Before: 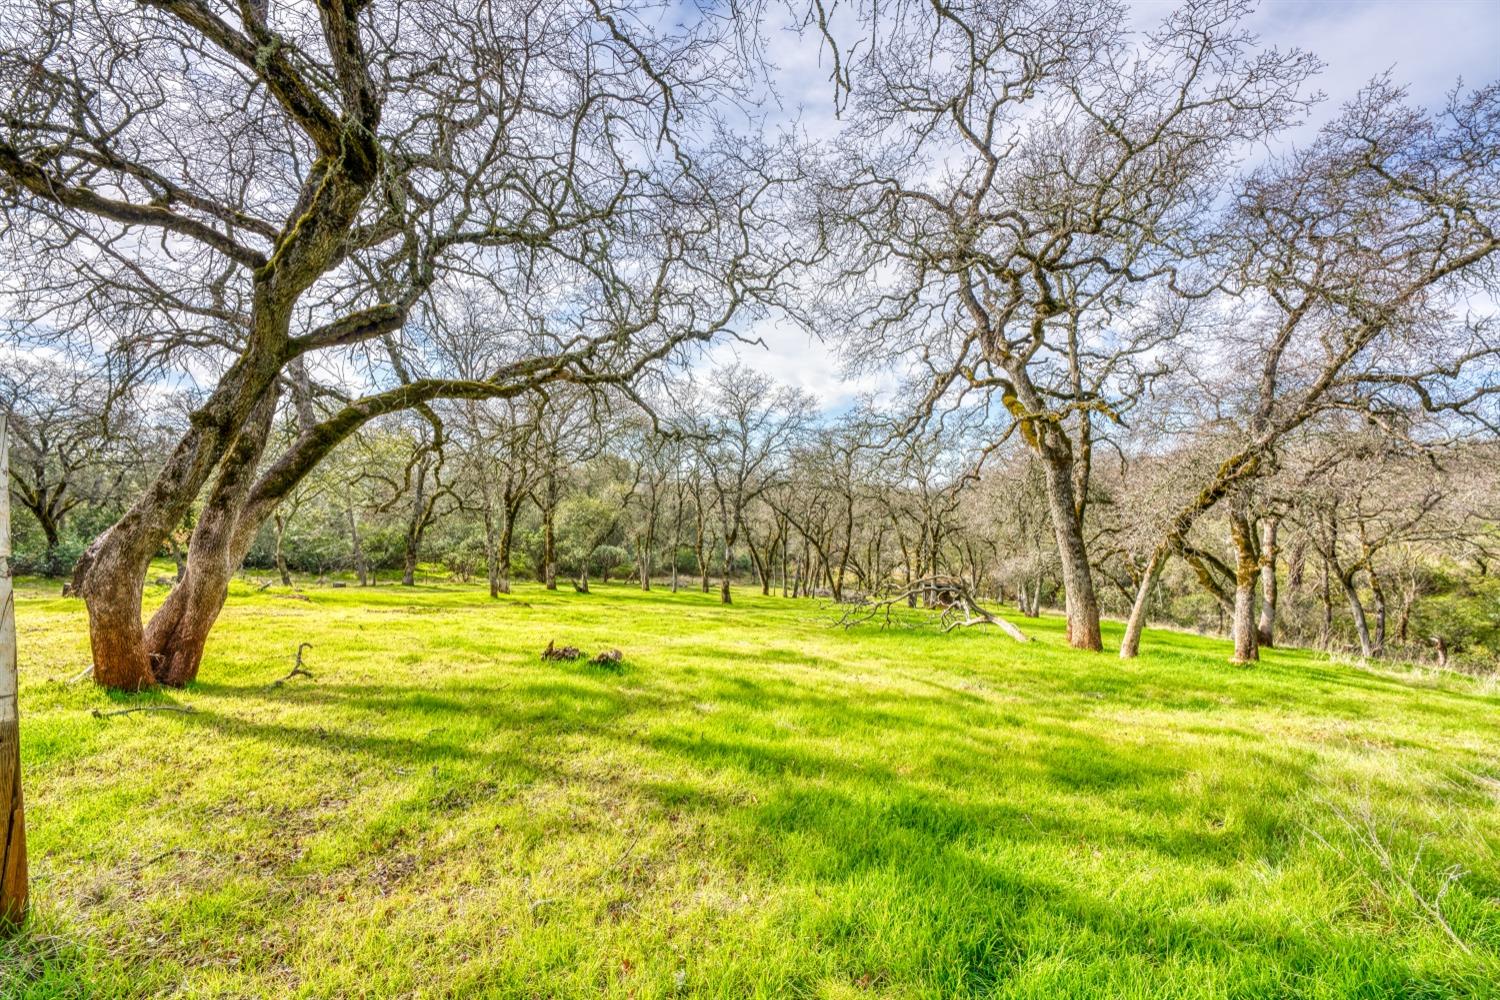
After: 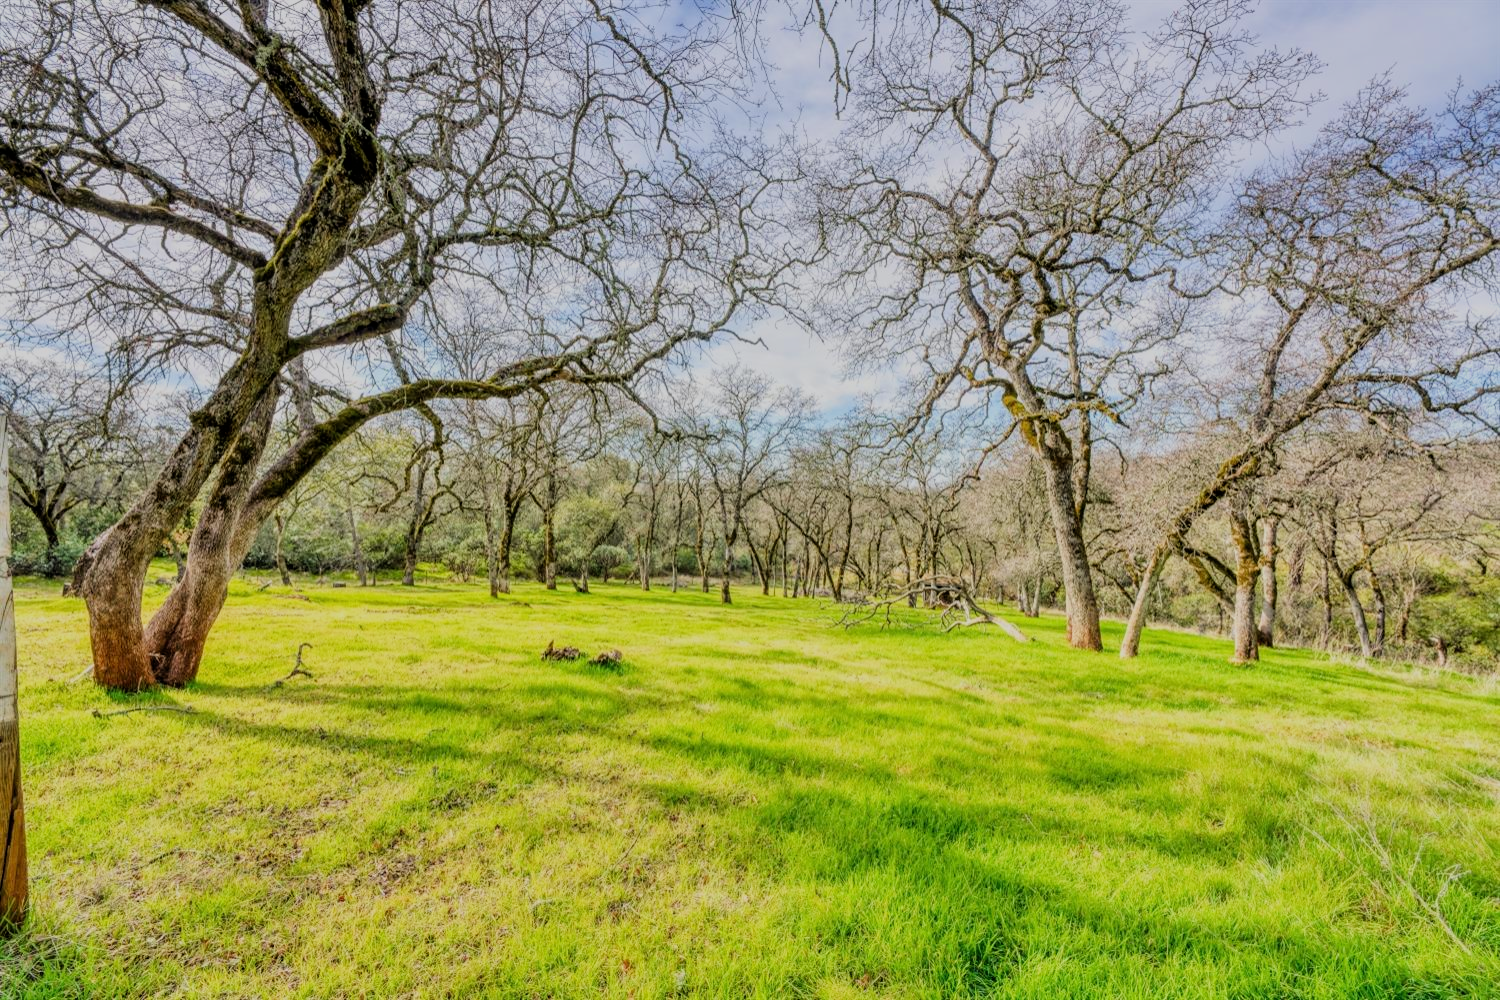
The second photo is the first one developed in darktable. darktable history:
filmic rgb: black relative exposure -7.1 EV, white relative exposure 5.34 EV, hardness 3.03, color science v6 (2022)
